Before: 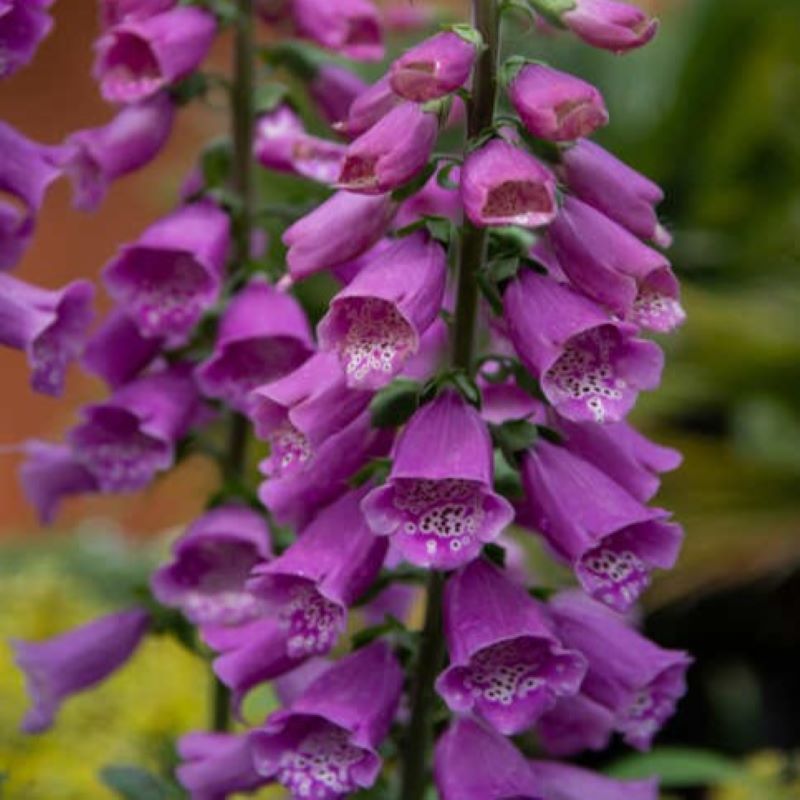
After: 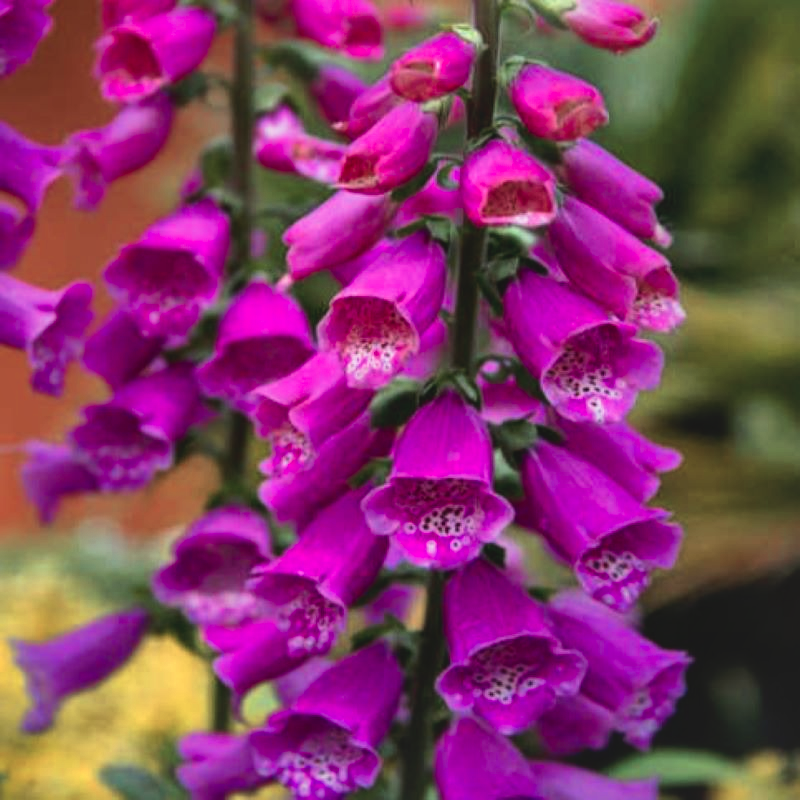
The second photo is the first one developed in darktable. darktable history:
local contrast: mode bilateral grid, contrast 20, coarseness 100, detail 150%, midtone range 0.2
color zones: curves: ch0 [(0, 0.473) (0.001, 0.473) (0.226, 0.548) (0.4, 0.589) (0.525, 0.54) (0.728, 0.403) (0.999, 0.473) (1, 0.473)]; ch1 [(0, 0.619) (0.001, 0.619) (0.234, 0.388) (0.4, 0.372) (0.528, 0.422) (0.732, 0.53) (0.999, 0.619) (1, 0.619)]; ch2 [(0, 0.547) (0.001, 0.547) (0.226, 0.45) (0.4, 0.525) (0.525, 0.585) (0.8, 0.511) (0.999, 0.547) (1, 0.547)]
tone curve: curves: ch0 [(0, 0) (0.003, 0.063) (0.011, 0.063) (0.025, 0.063) (0.044, 0.066) (0.069, 0.071) (0.1, 0.09) (0.136, 0.116) (0.177, 0.144) (0.224, 0.192) (0.277, 0.246) (0.335, 0.311) (0.399, 0.399) (0.468, 0.49) (0.543, 0.589) (0.623, 0.709) (0.709, 0.827) (0.801, 0.918) (0.898, 0.969) (1, 1)], preserve colors none
contrast brightness saturation: contrast -0.28
